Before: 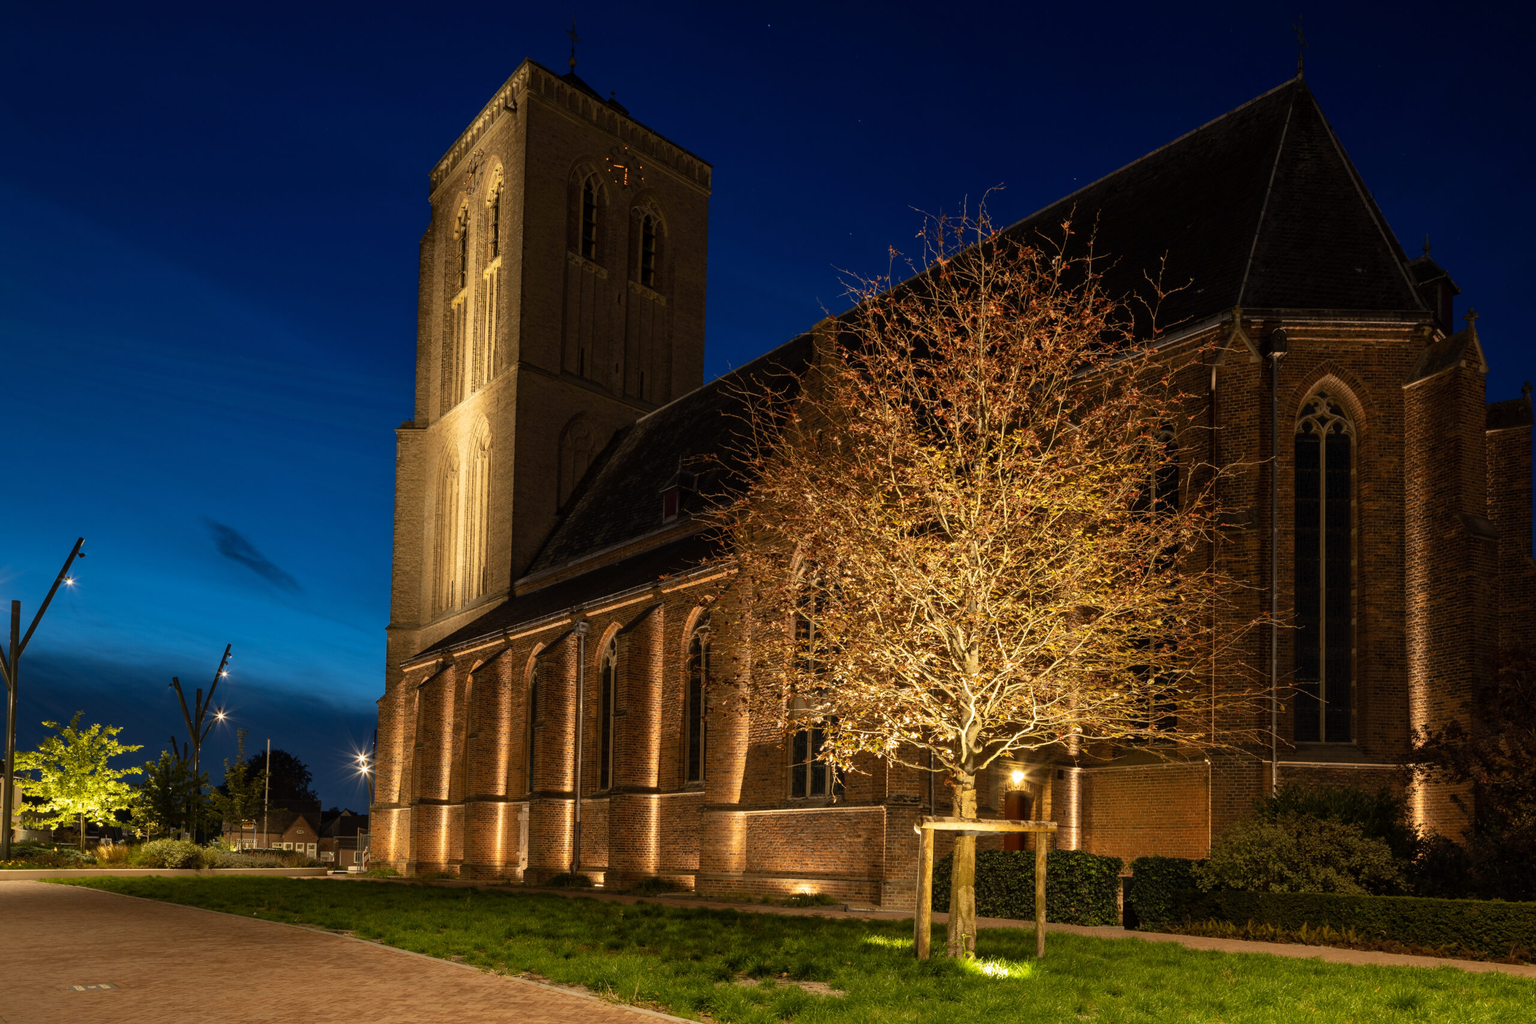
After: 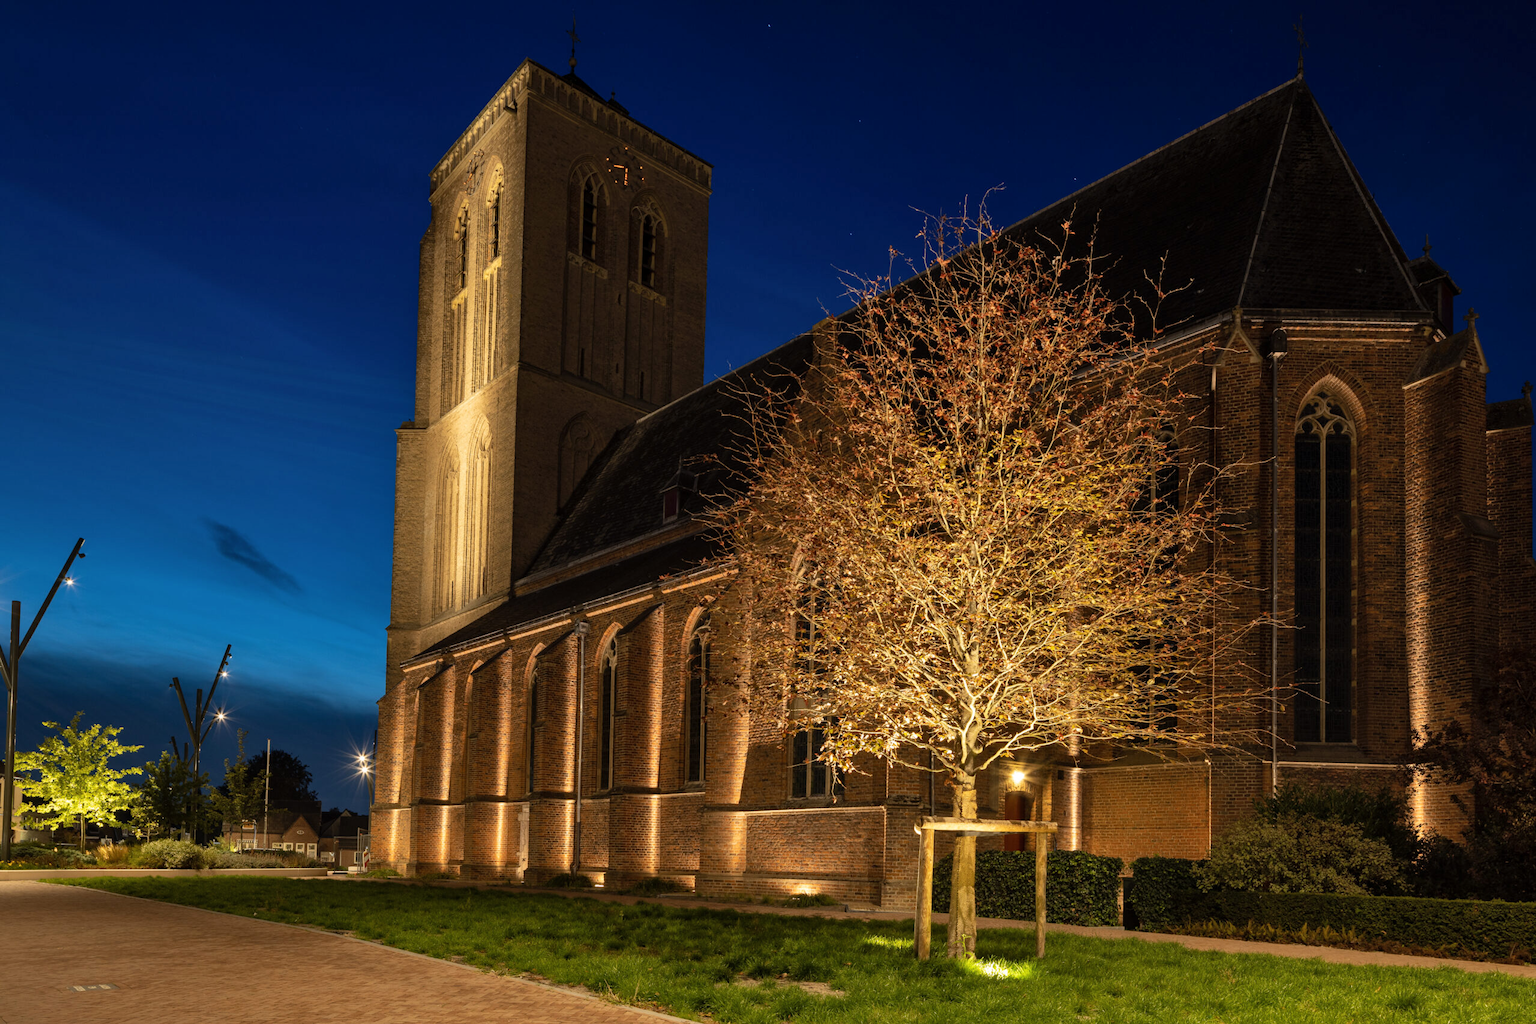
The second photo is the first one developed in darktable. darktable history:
shadows and highlights: shadows 30.72, highlights -62.67, soften with gaussian
